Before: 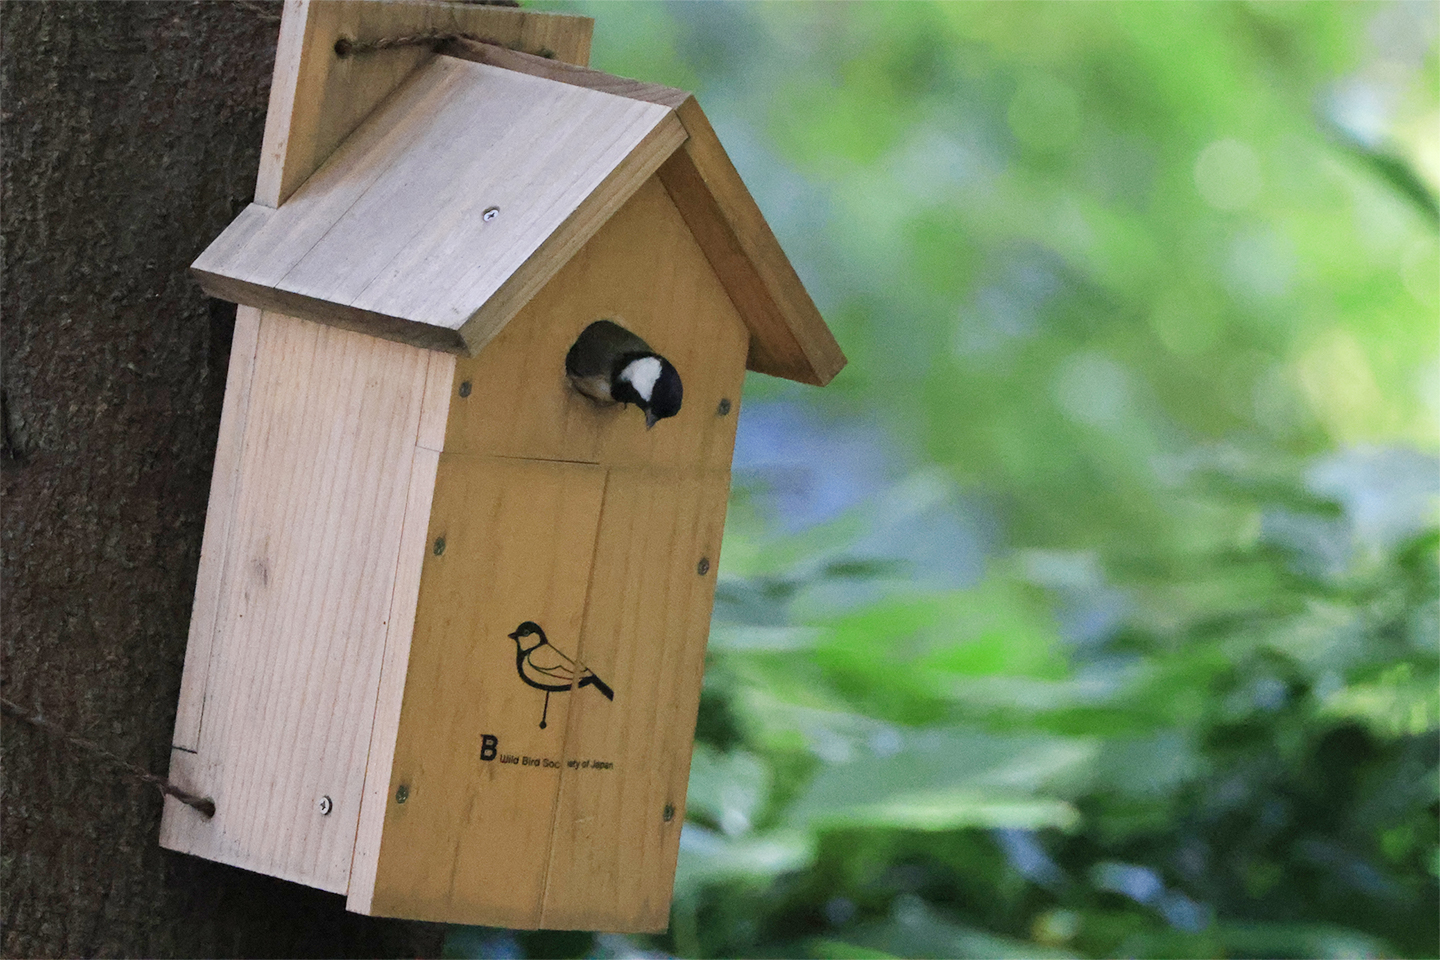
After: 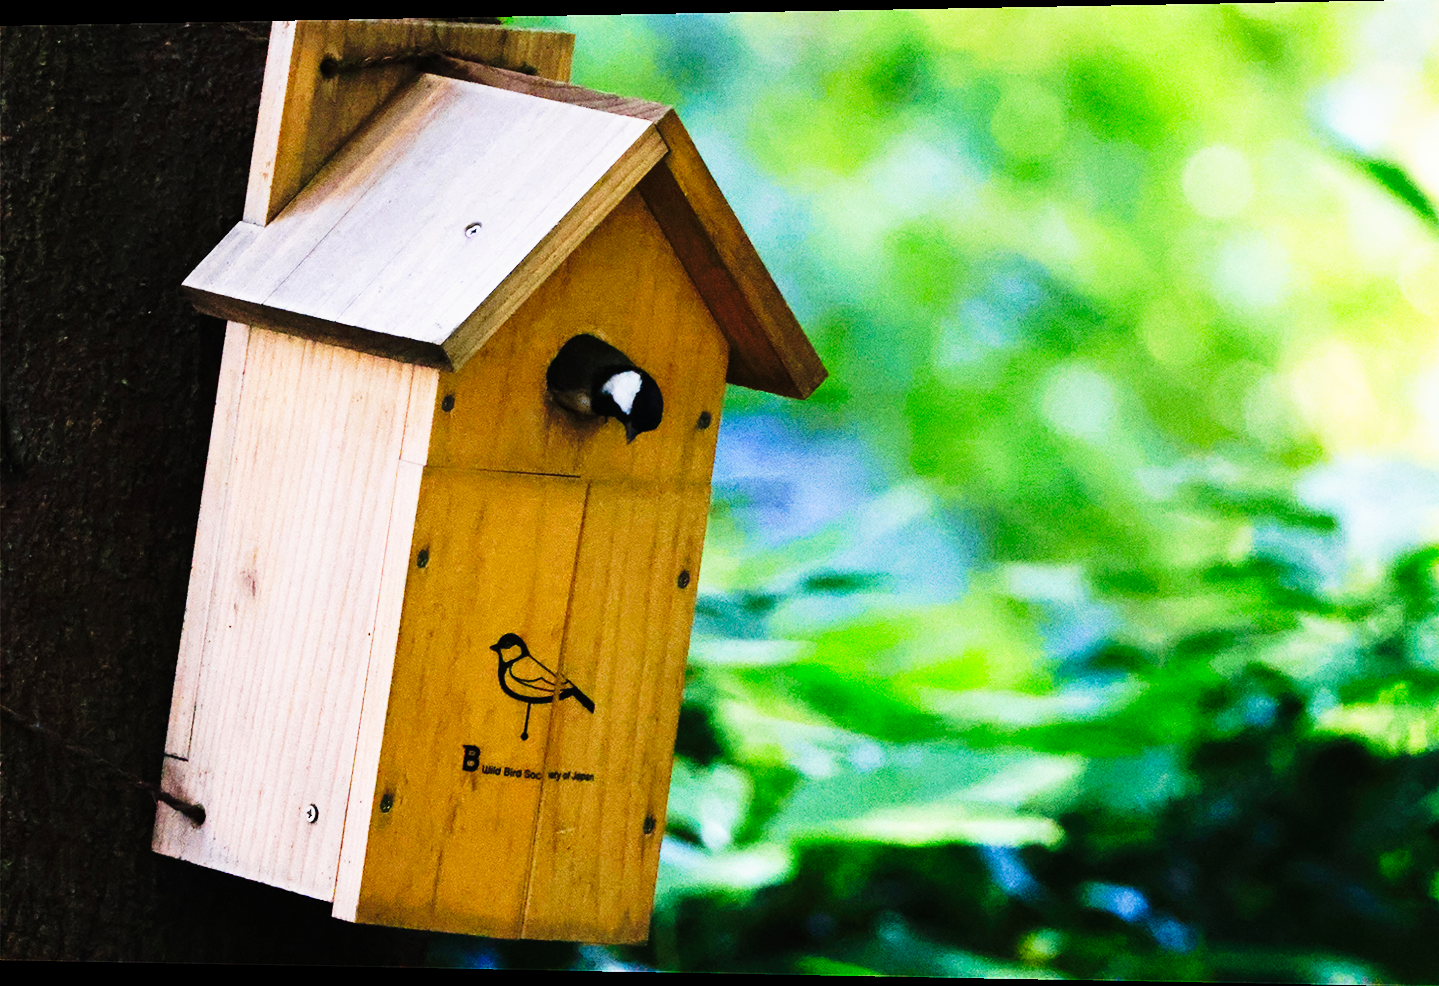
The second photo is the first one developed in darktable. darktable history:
velvia: on, module defaults
tone curve: curves: ch0 [(0, 0) (0.003, 0.004) (0.011, 0.006) (0.025, 0.008) (0.044, 0.012) (0.069, 0.017) (0.1, 0.021) (0.136, 0.029) (0.177, 0.043) (0.224, 0.062) (0.277, 0.108) (0.335, 0.166) (0.399, 0.301) (0.468, 0.467) (0.543, 0.64) (0.623, 0.803) (0.709, 0.908) (0.801, 0.969) (0.898, 0.988) (1, 1)], preserve colors none
rotate and perspective: lens shift (horizontal) -0.055, automatic cropping off
